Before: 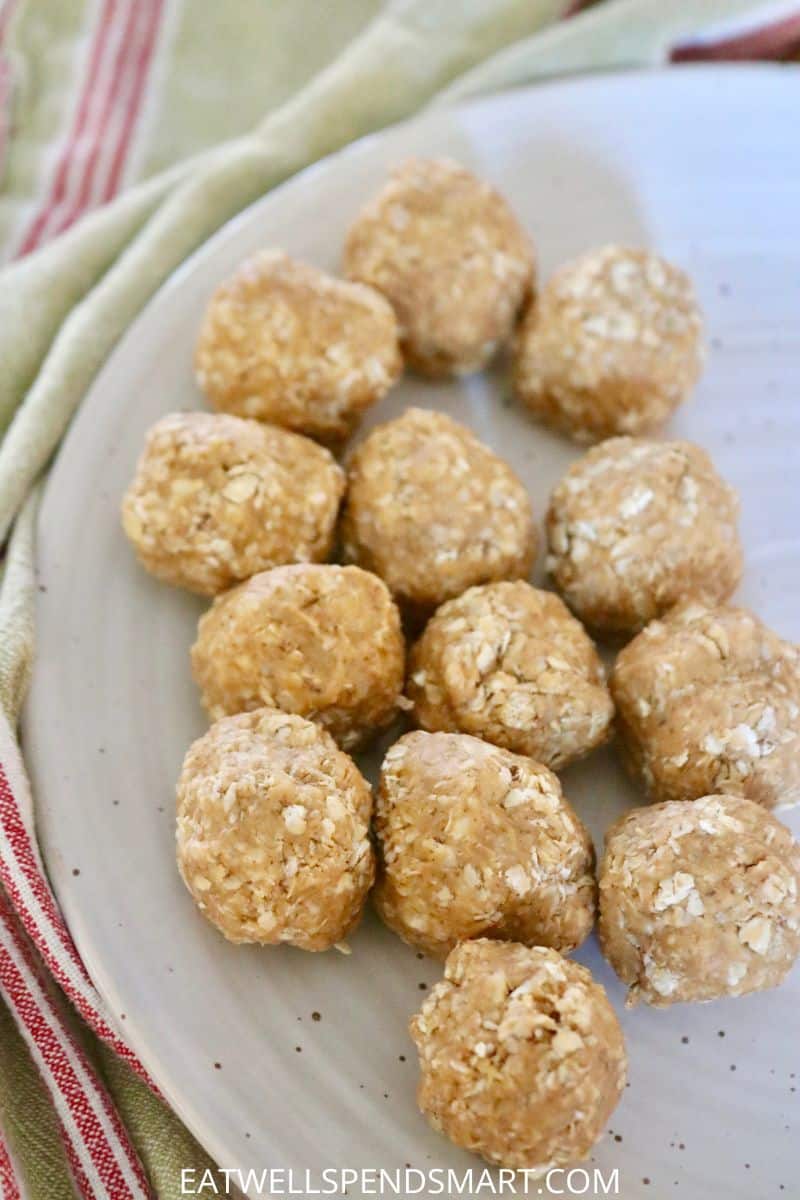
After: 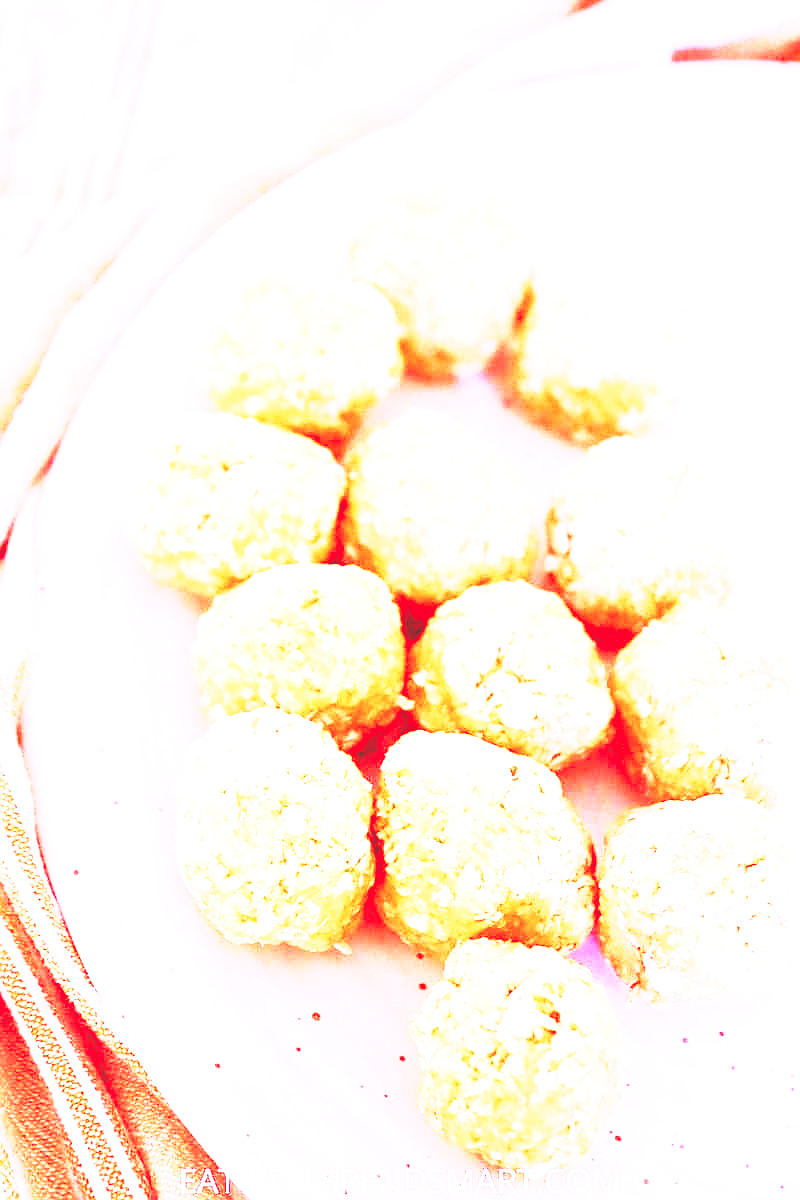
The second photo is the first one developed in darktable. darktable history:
sharpen: radius 1
base curve: curves: ch0 [(0, 0.036) (0.007, 0.037) (0.604, 0.887) (1, 1)], preserve colors none
white balance: red 4.26, blue 1.802
